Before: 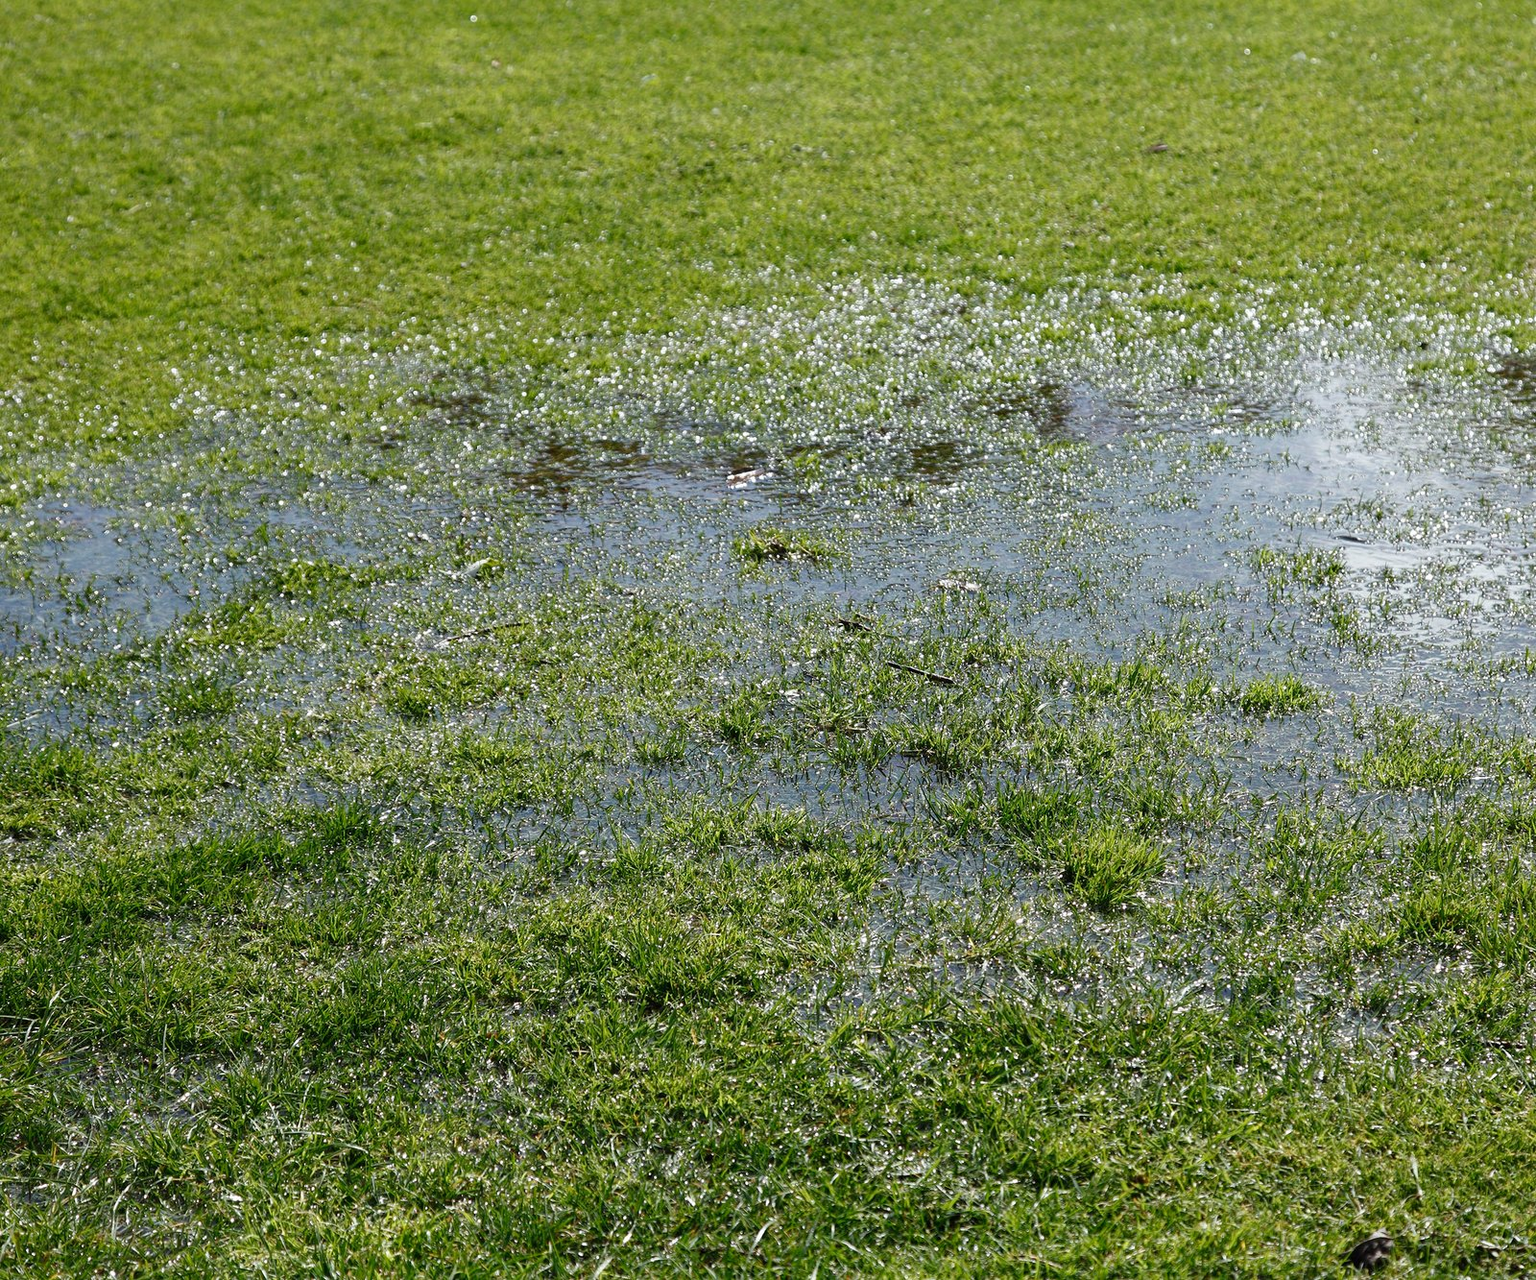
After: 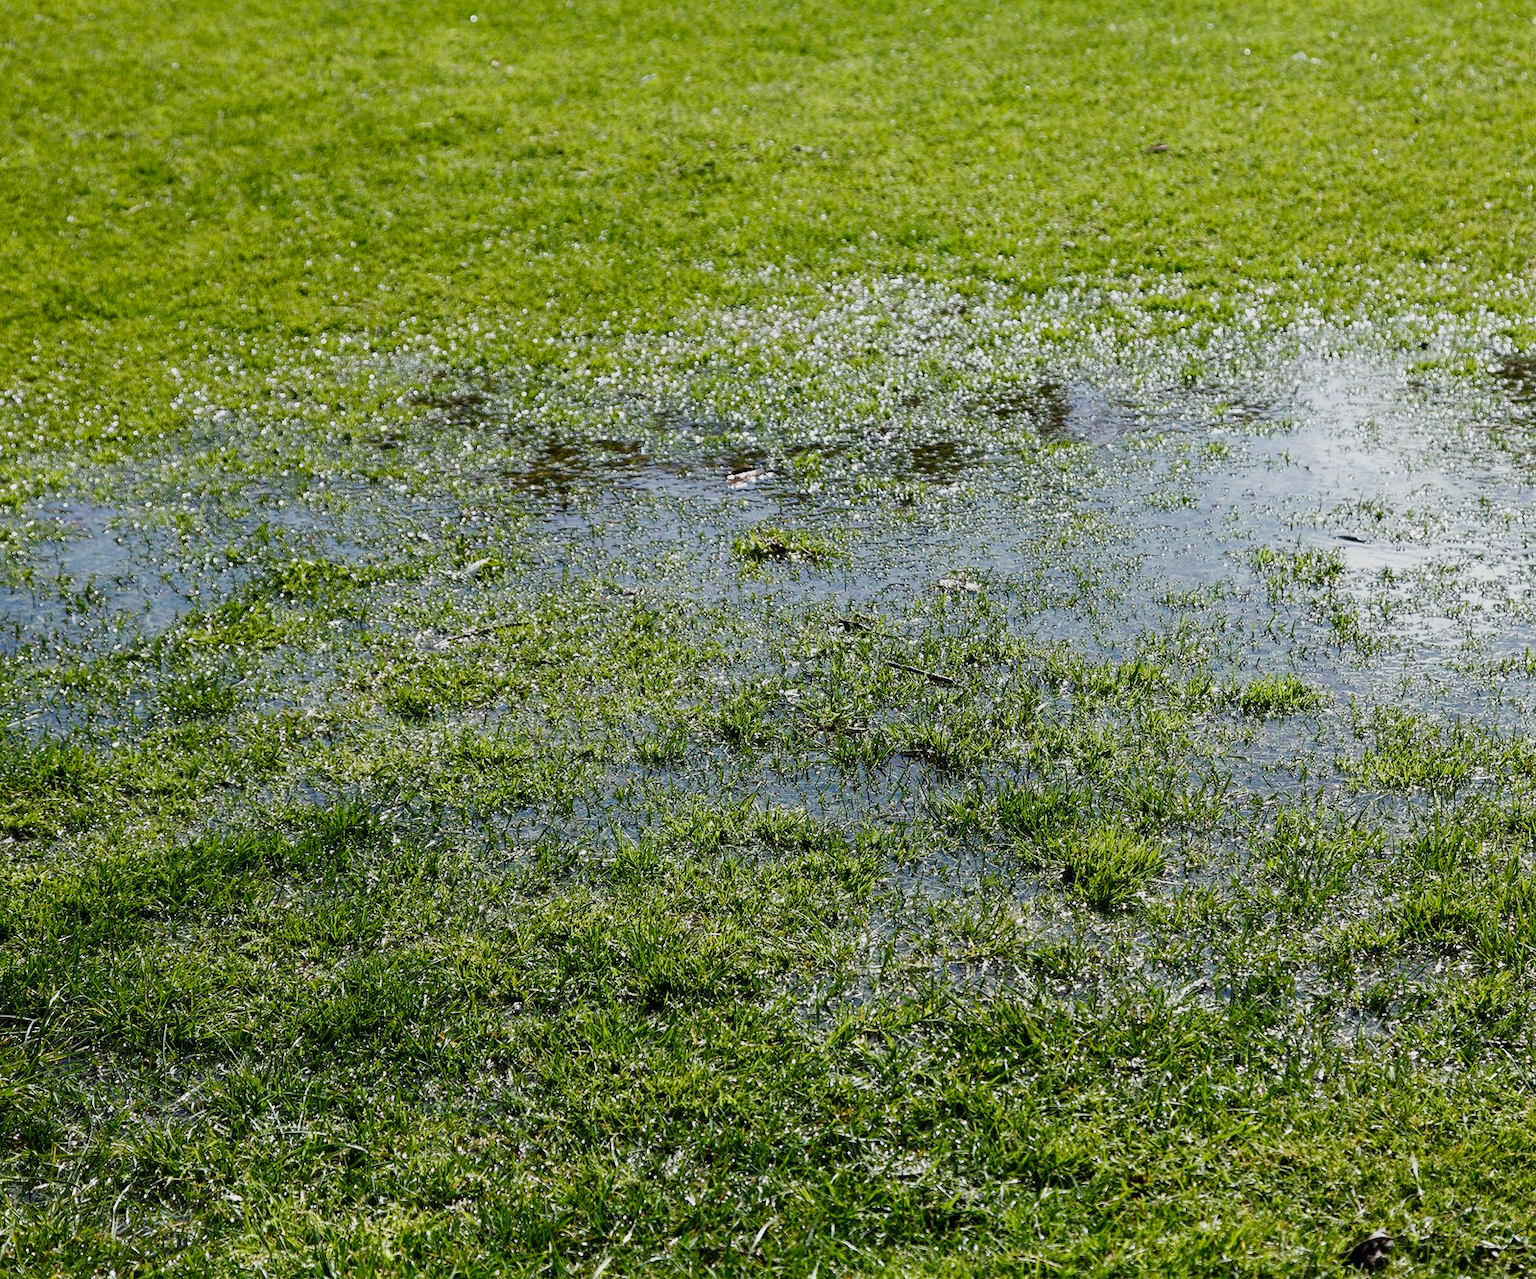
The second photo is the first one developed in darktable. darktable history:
sigmoid: on, module defaults
shadows and highlights: shadows 0, highlights 40
